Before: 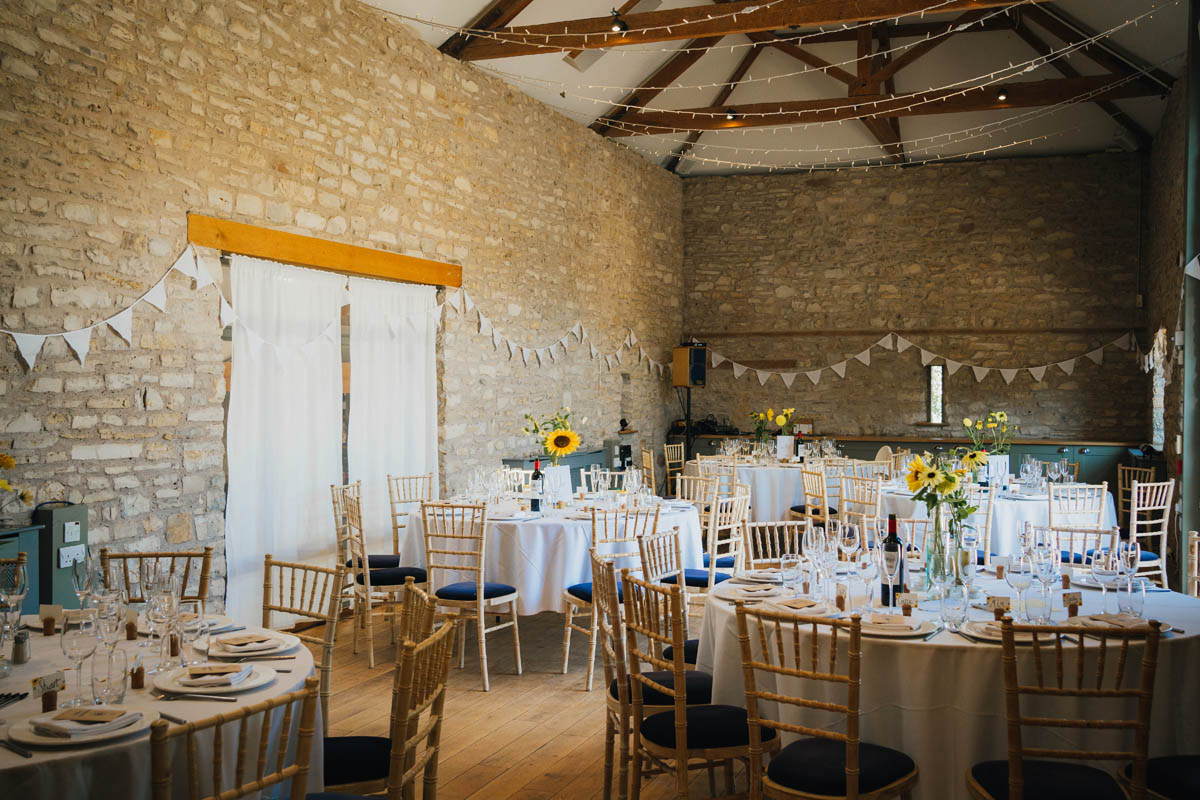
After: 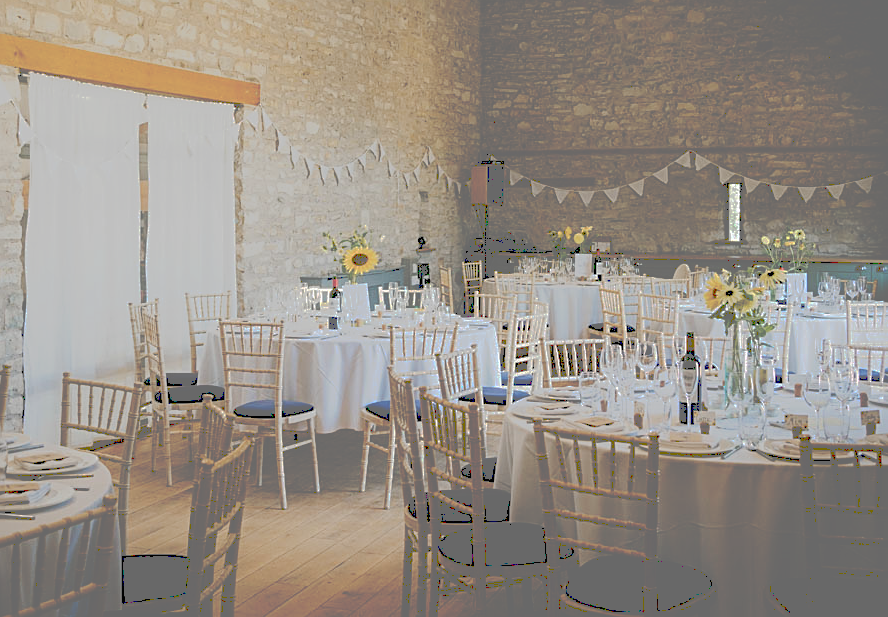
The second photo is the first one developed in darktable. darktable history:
tone curve: curves: ch0 [(0, 0) (0.003, 0.439) (0.011, 0.439) (0.025, 0.439) (0.044, 0.439) (0.069, 0.439) (0.1, 0.439) (0.136, 0.44) (0.177, 0.444) (0.224, 0.45) (0.277, 0.462) (0.335, 0.487) (0.399, 0.528) (0.468, 0.577) (0.543, 0.621) (0.623, 0.669) (0.709, 0.715) (0.801, 0.764) (0.898, 0.804) (1, 1)], preserve colors none
crop: left 16.871%, top 22.857%, right 9.116%
sharpen: on, module defaults
